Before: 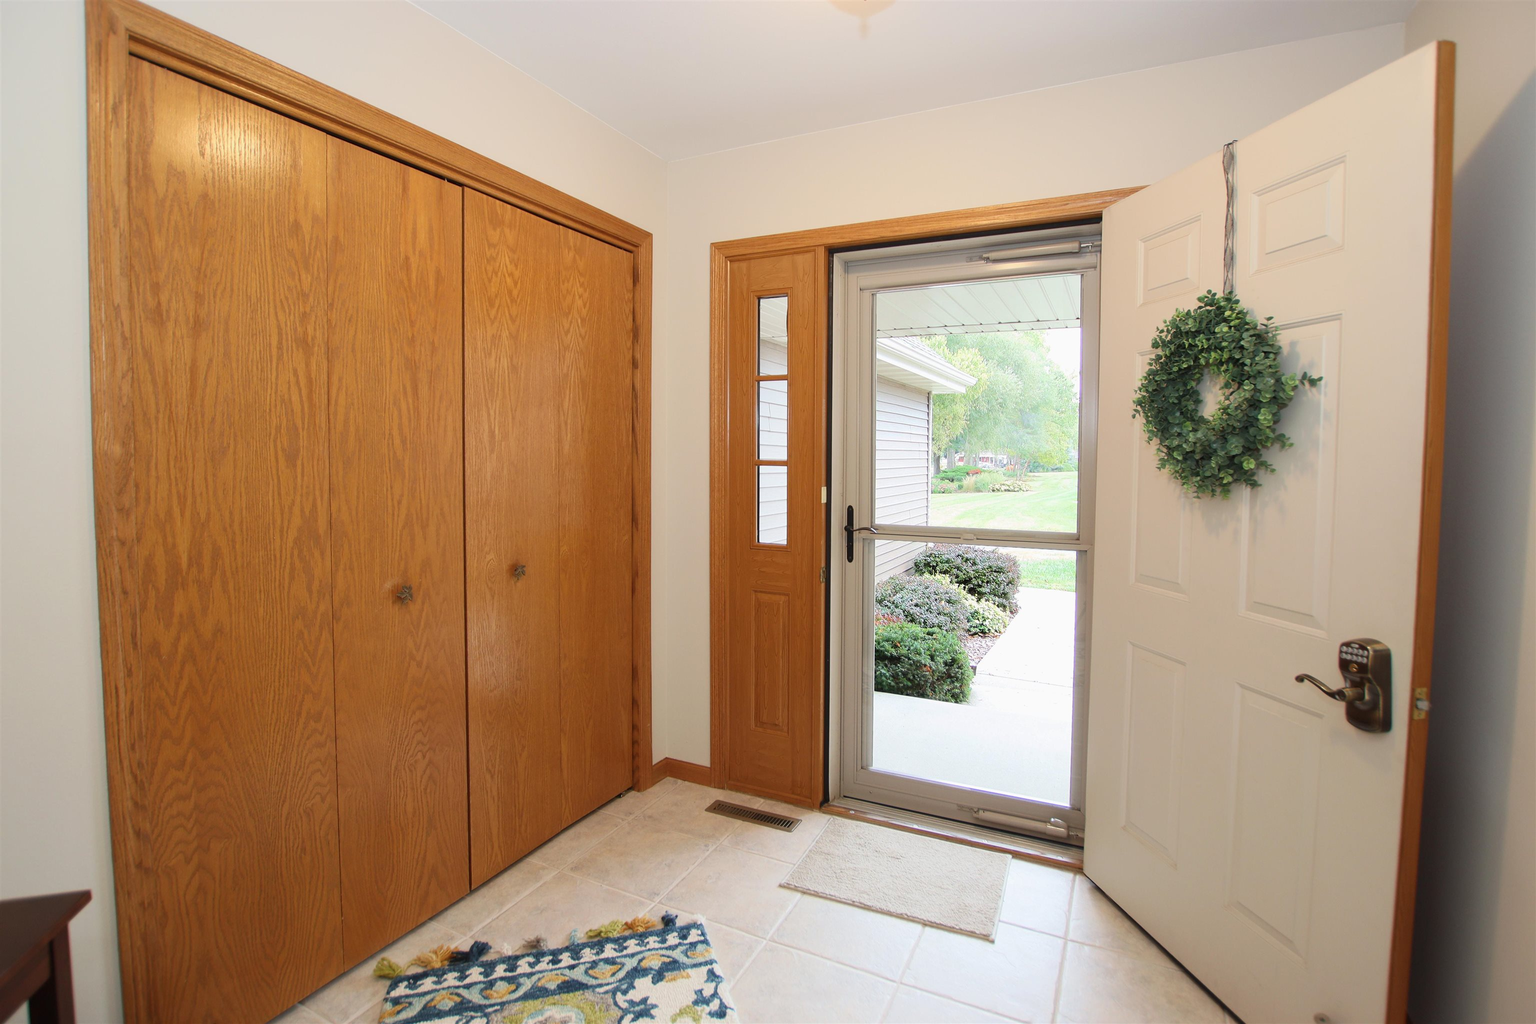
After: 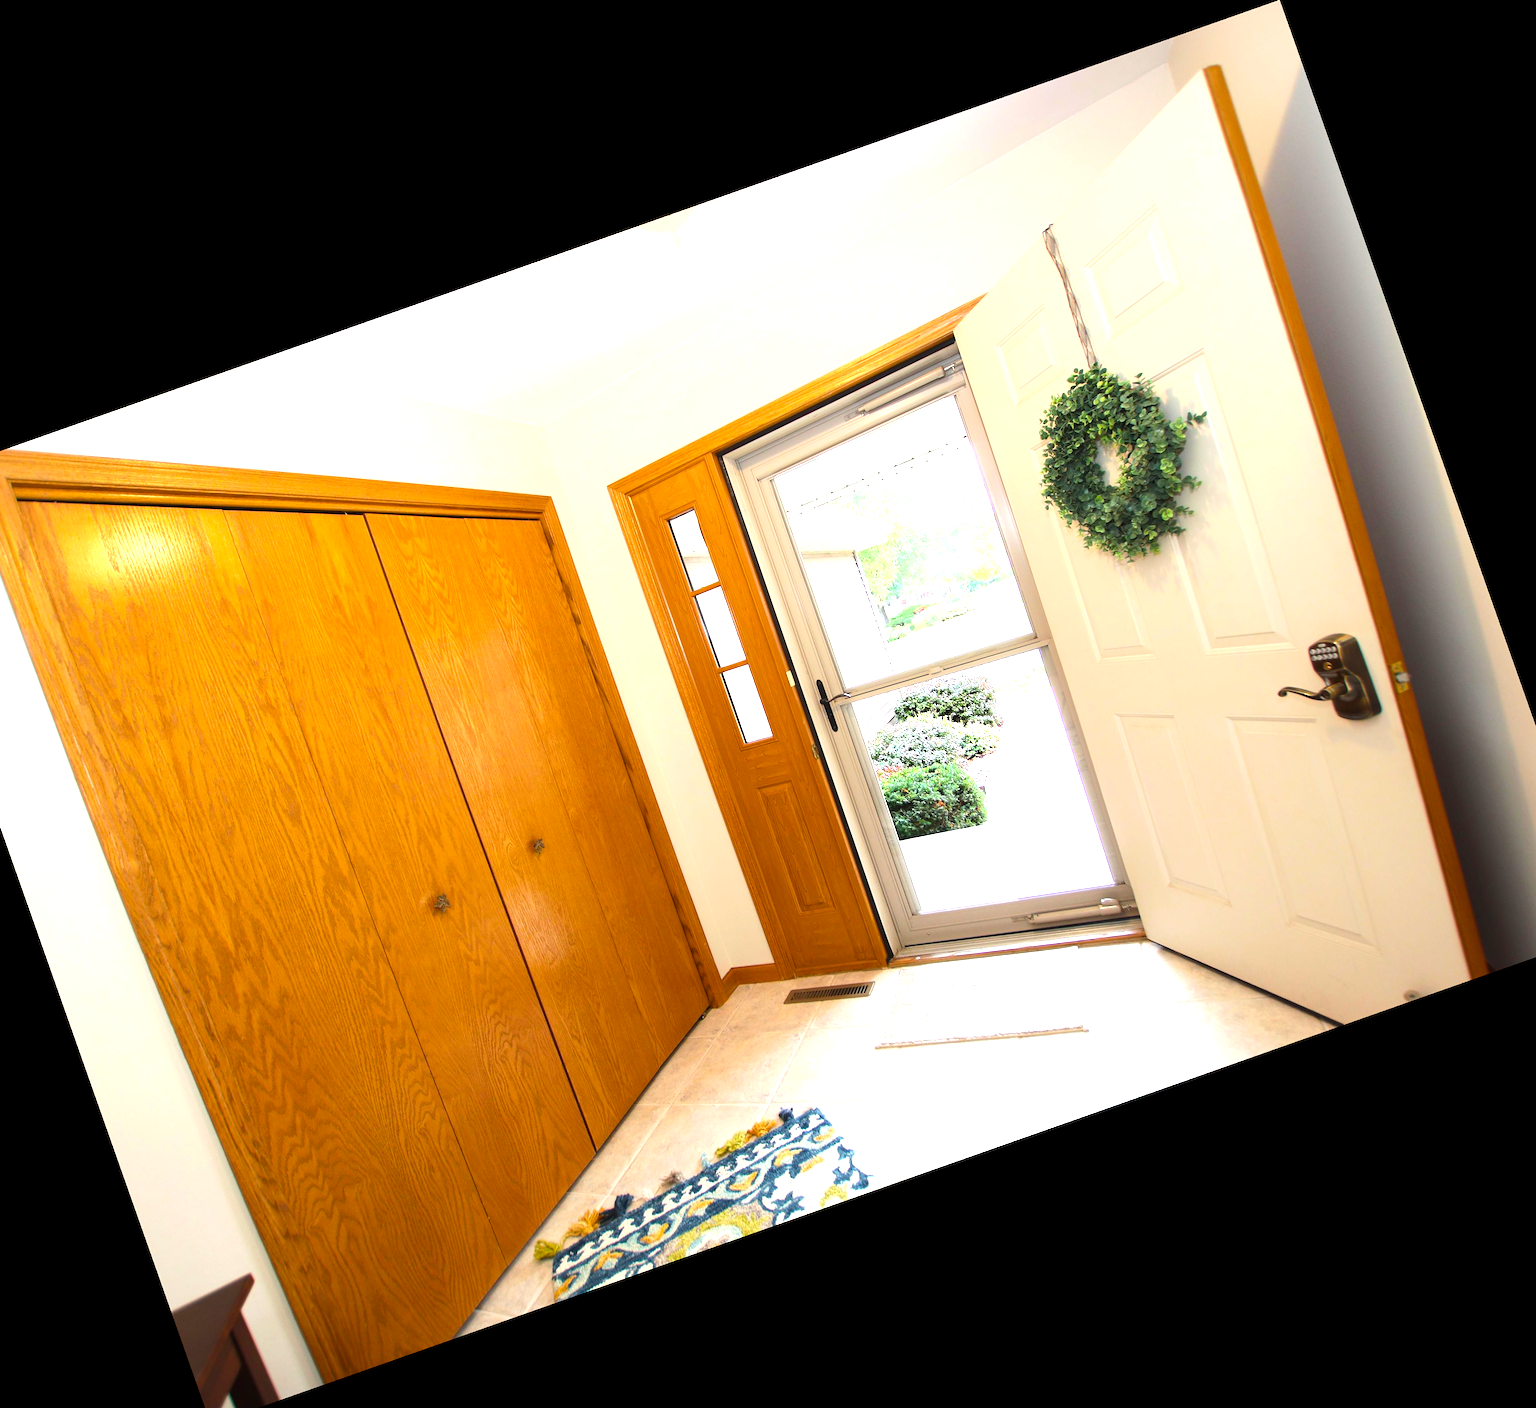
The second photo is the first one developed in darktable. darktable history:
tone equalizer: -8 EV -0.417 EV, -7 EV -0.389 EV, -6 EV -0.333 EV, -5 EV -0.222 EV, -3 EV 0.222 EV, -2 EV 0.333 EV, -1 EV 0.389 EV, +0 EV 0.417 EV, edges refinement/feathering 500, mask exposure compensation -1.57 EV, preserve details no
crop and rotate: angle 19.43°, left 6.812%, right 4.125%, bottom 1.087%
exposure: exposure 0.7 EV, compensate highlight preservation false
color balance rgb: perceptual saturation grading › global saturation 25%, global vibrance 20%
